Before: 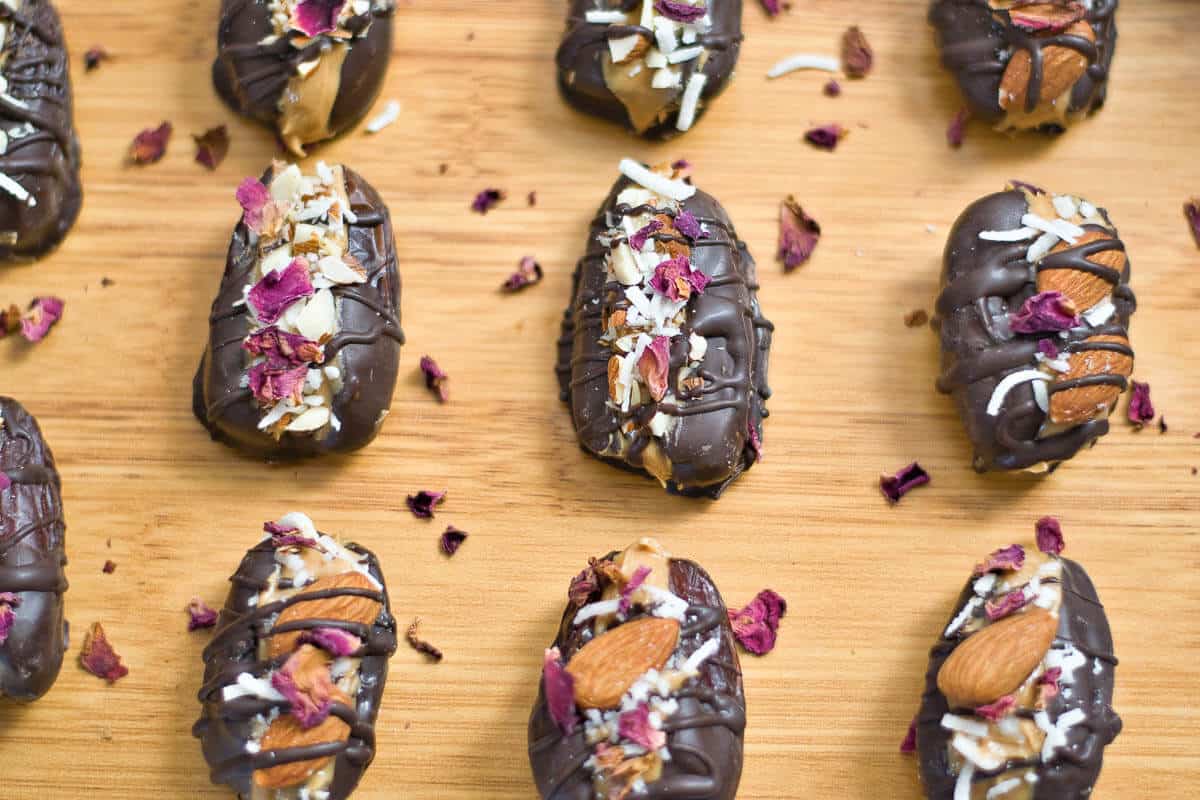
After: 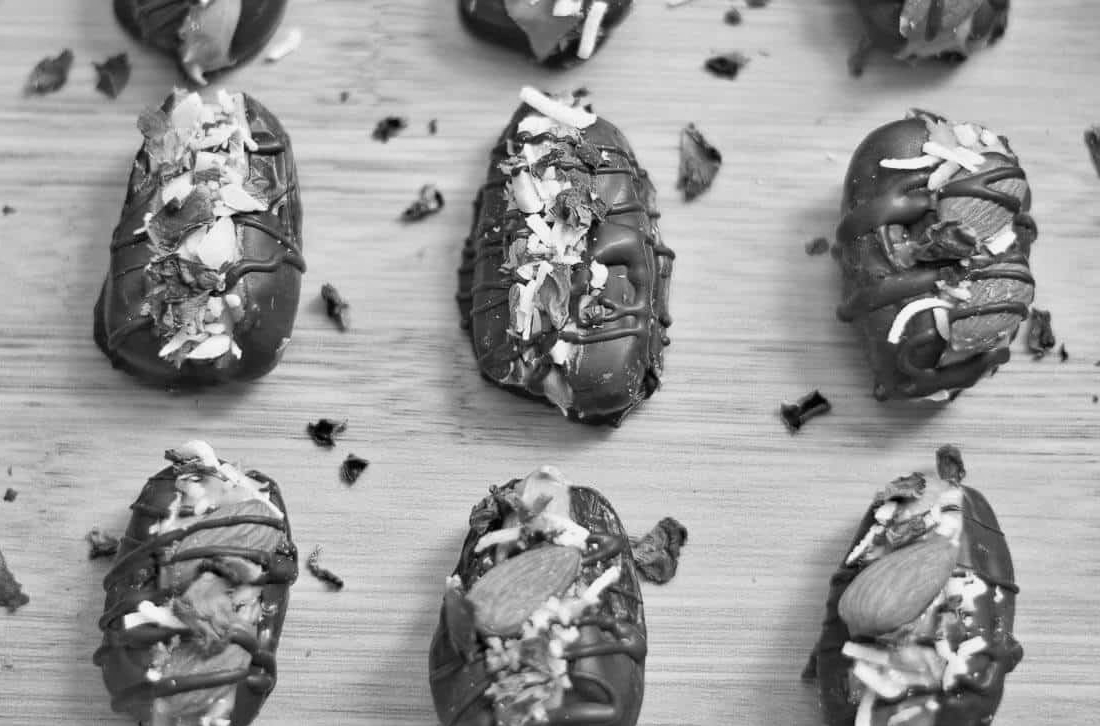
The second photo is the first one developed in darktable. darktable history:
monochrome: a -35.87, b 49.73, size 1.7
crop and rotate: left 8.262%, top 9.226%
